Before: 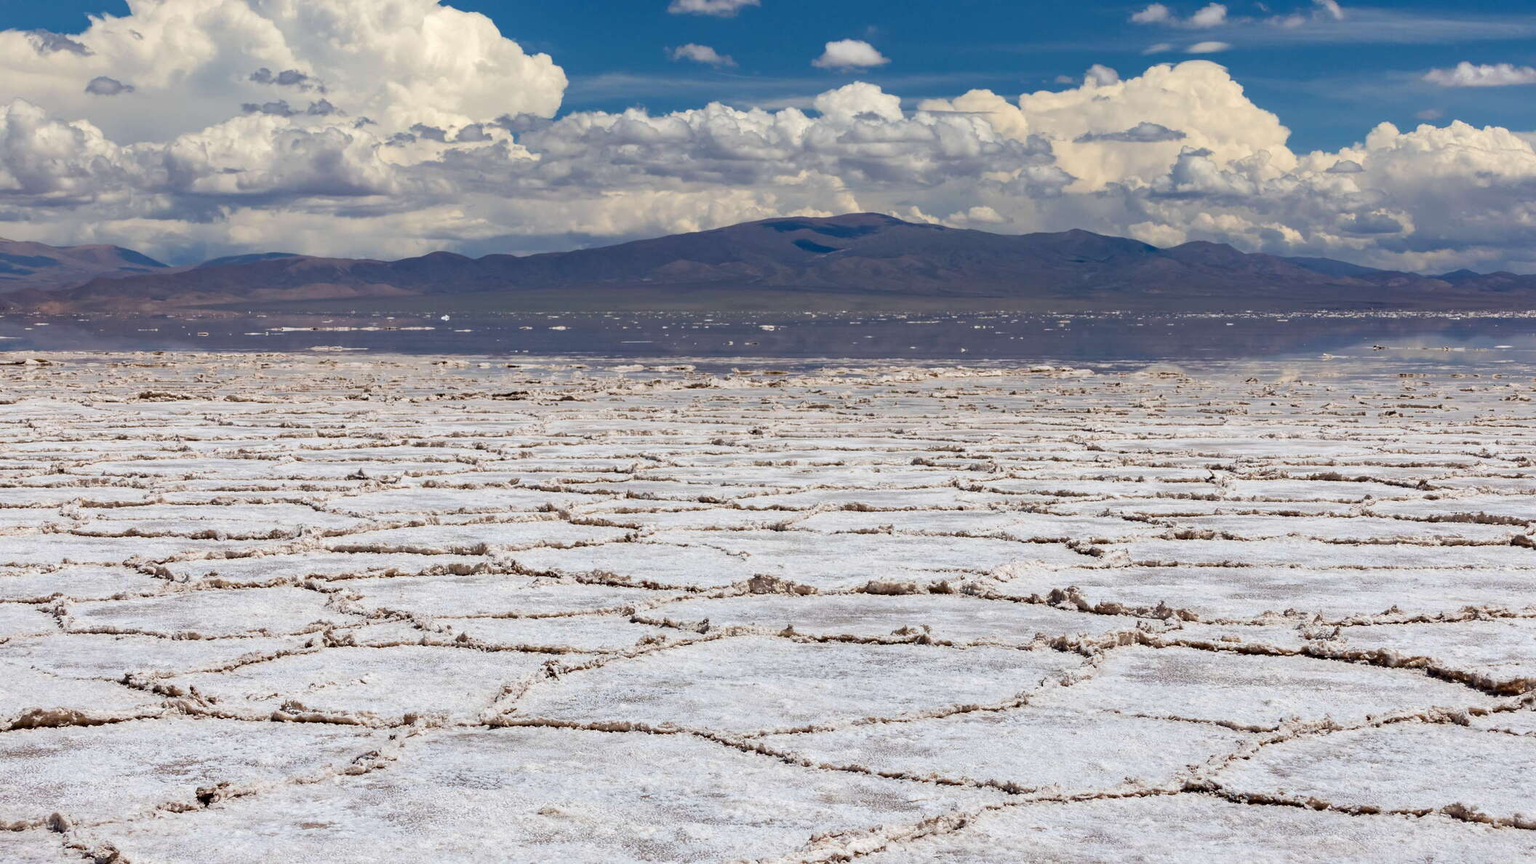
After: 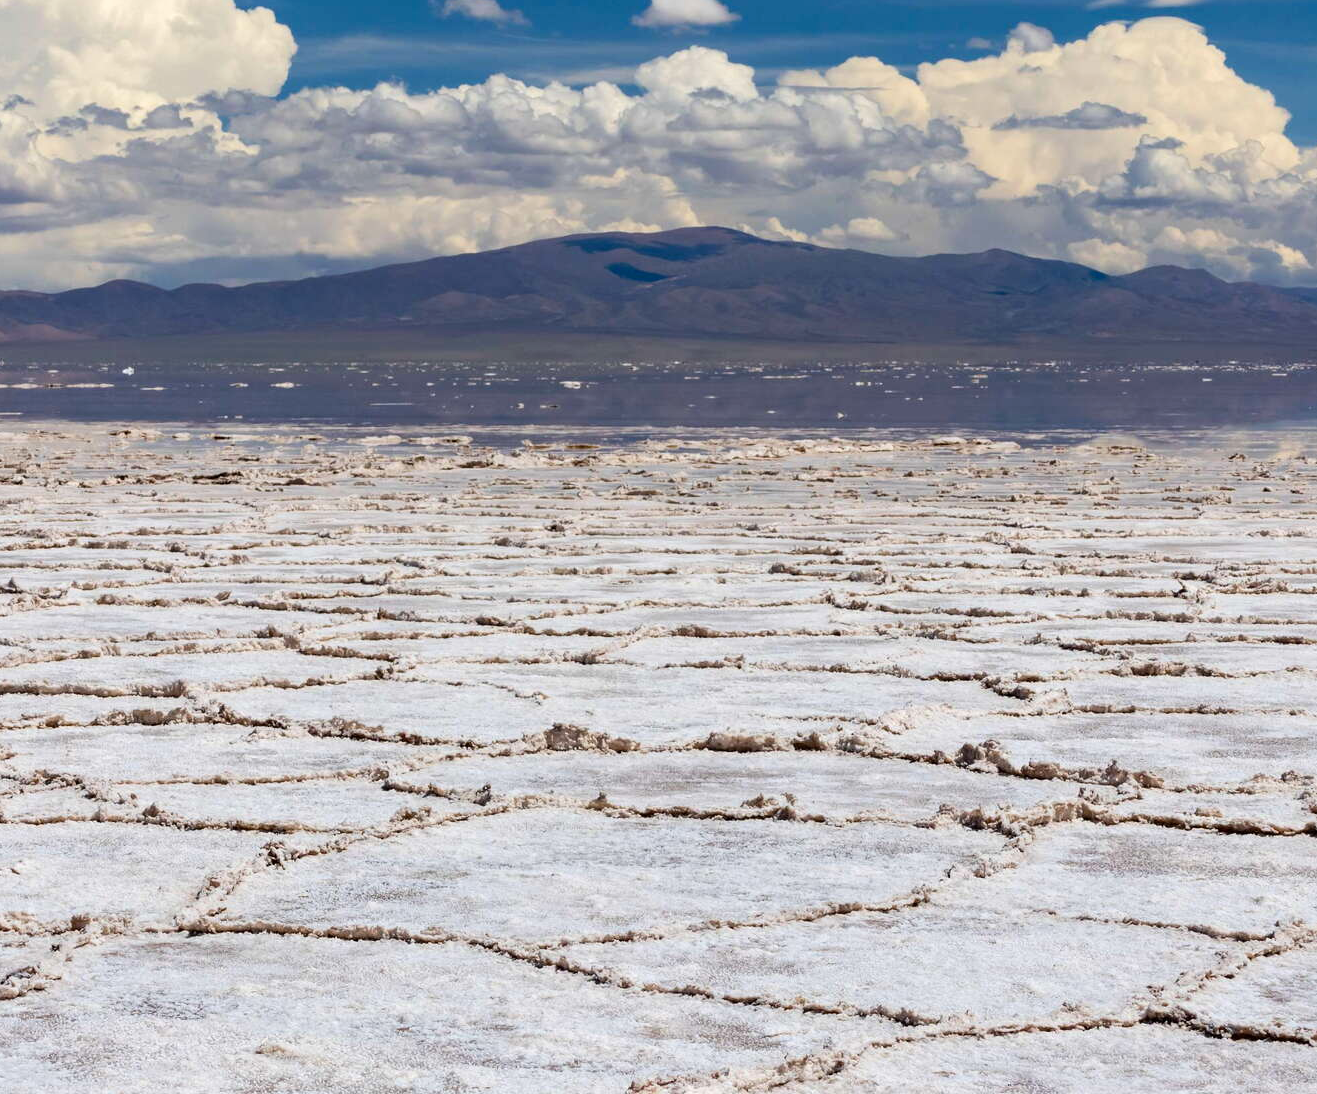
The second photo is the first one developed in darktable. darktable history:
contrast brightness saturation: contrast 0.1, brightness 0.03, saturation 0.09
crop and rotate: left 22.918%, top 5.629%, right 14.711%, bottom 2.247%
